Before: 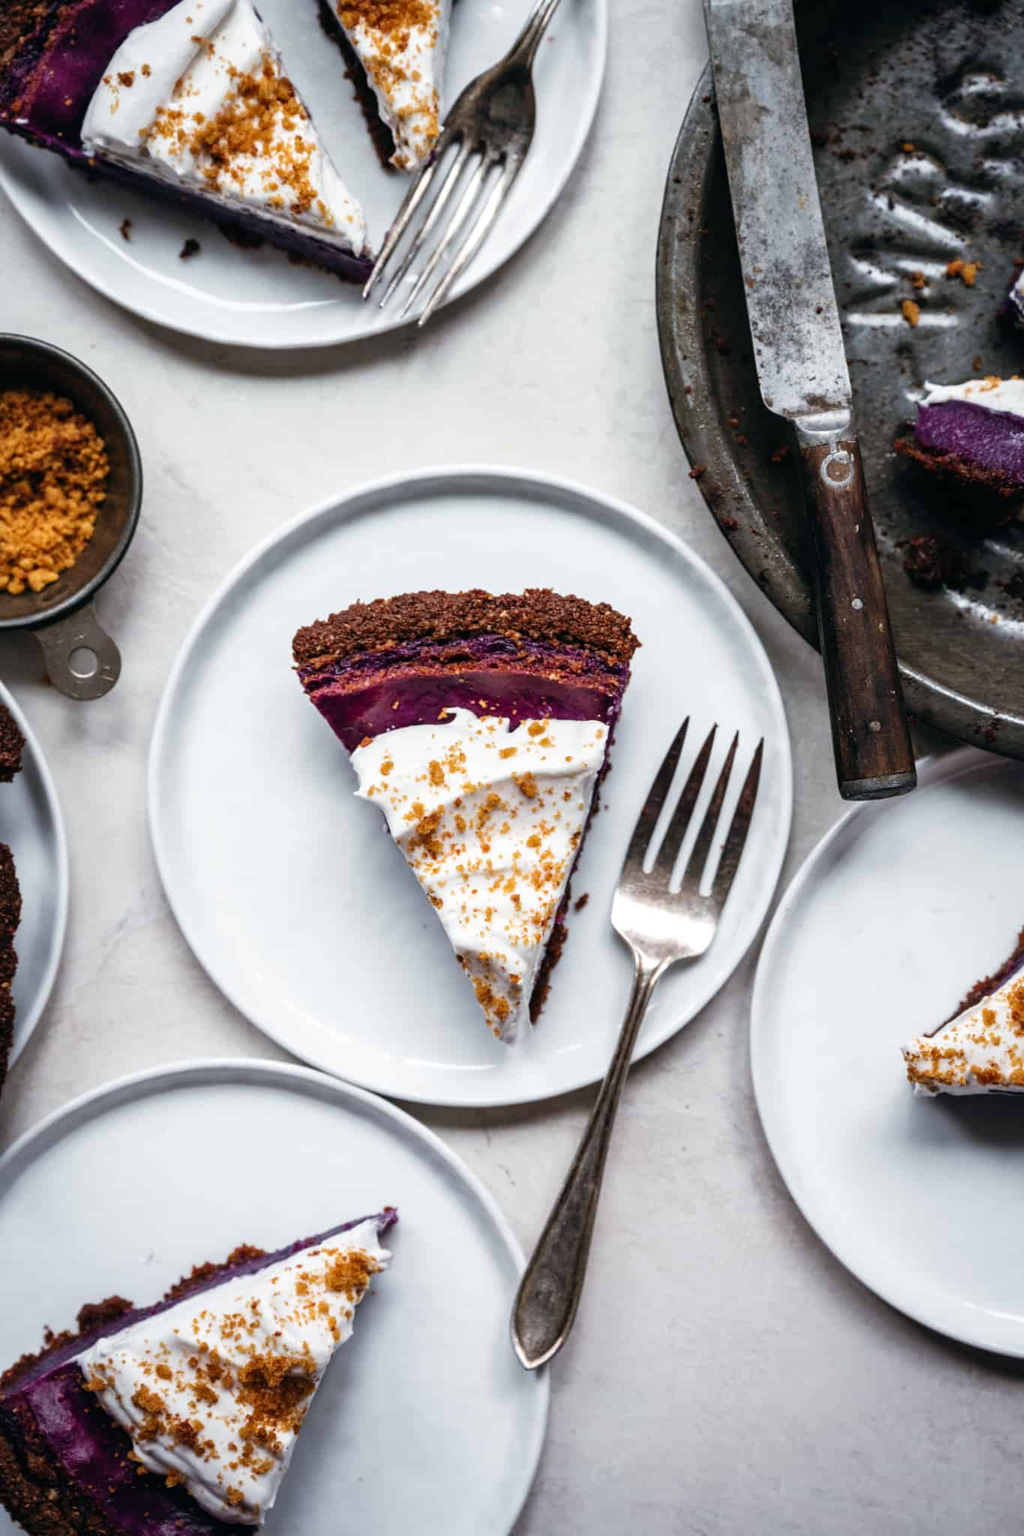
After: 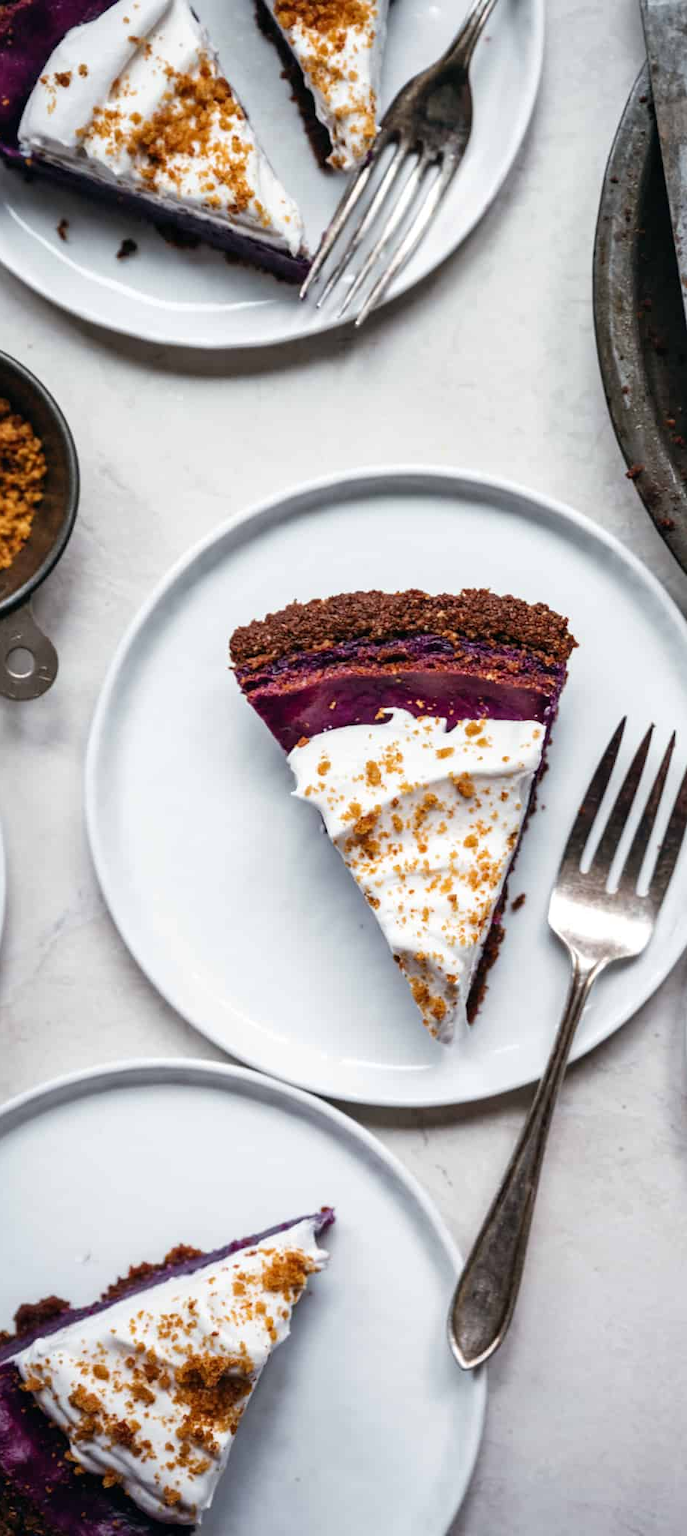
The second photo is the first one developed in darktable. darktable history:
crop and rotate: left 6.209%, right 26.559%
